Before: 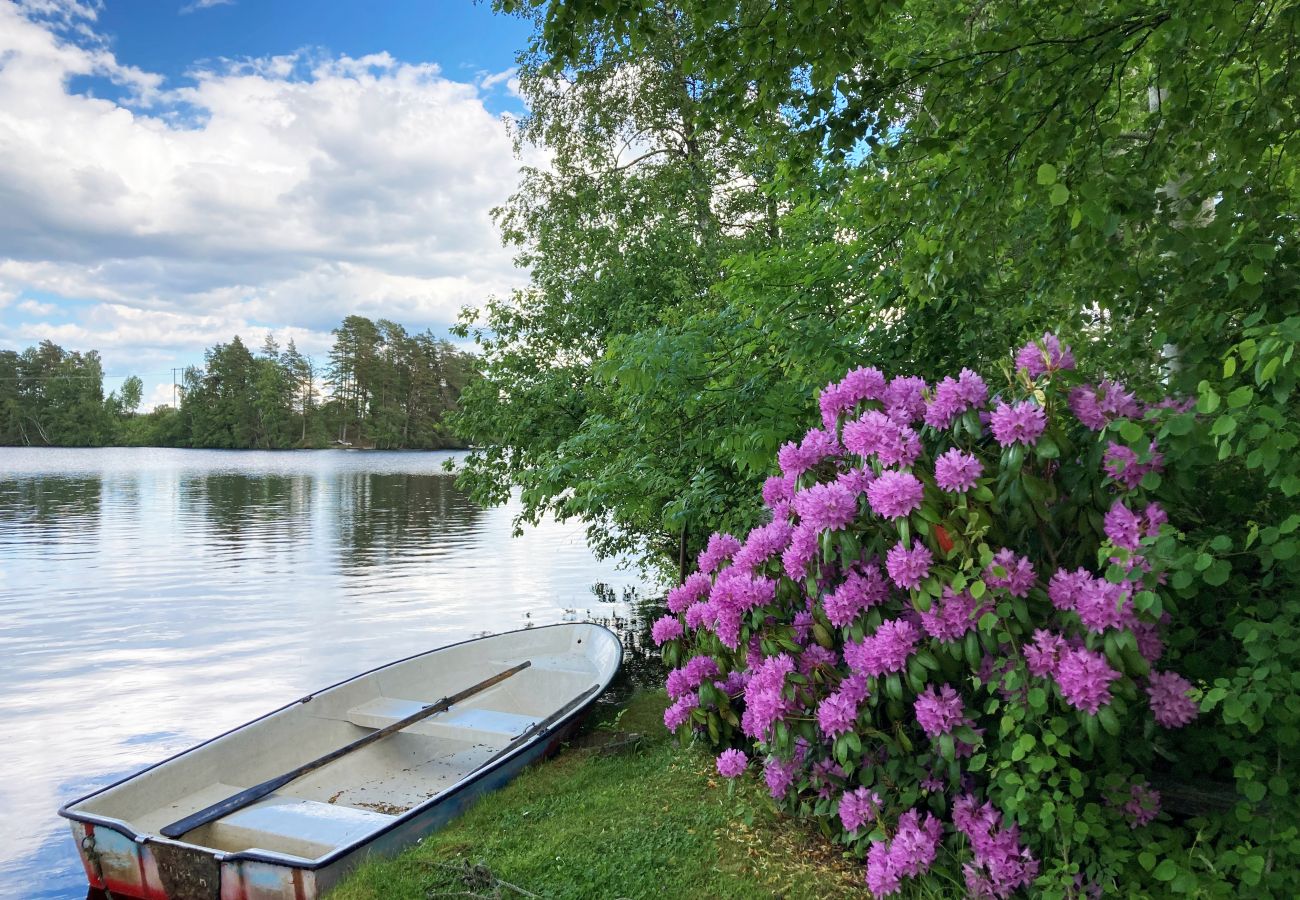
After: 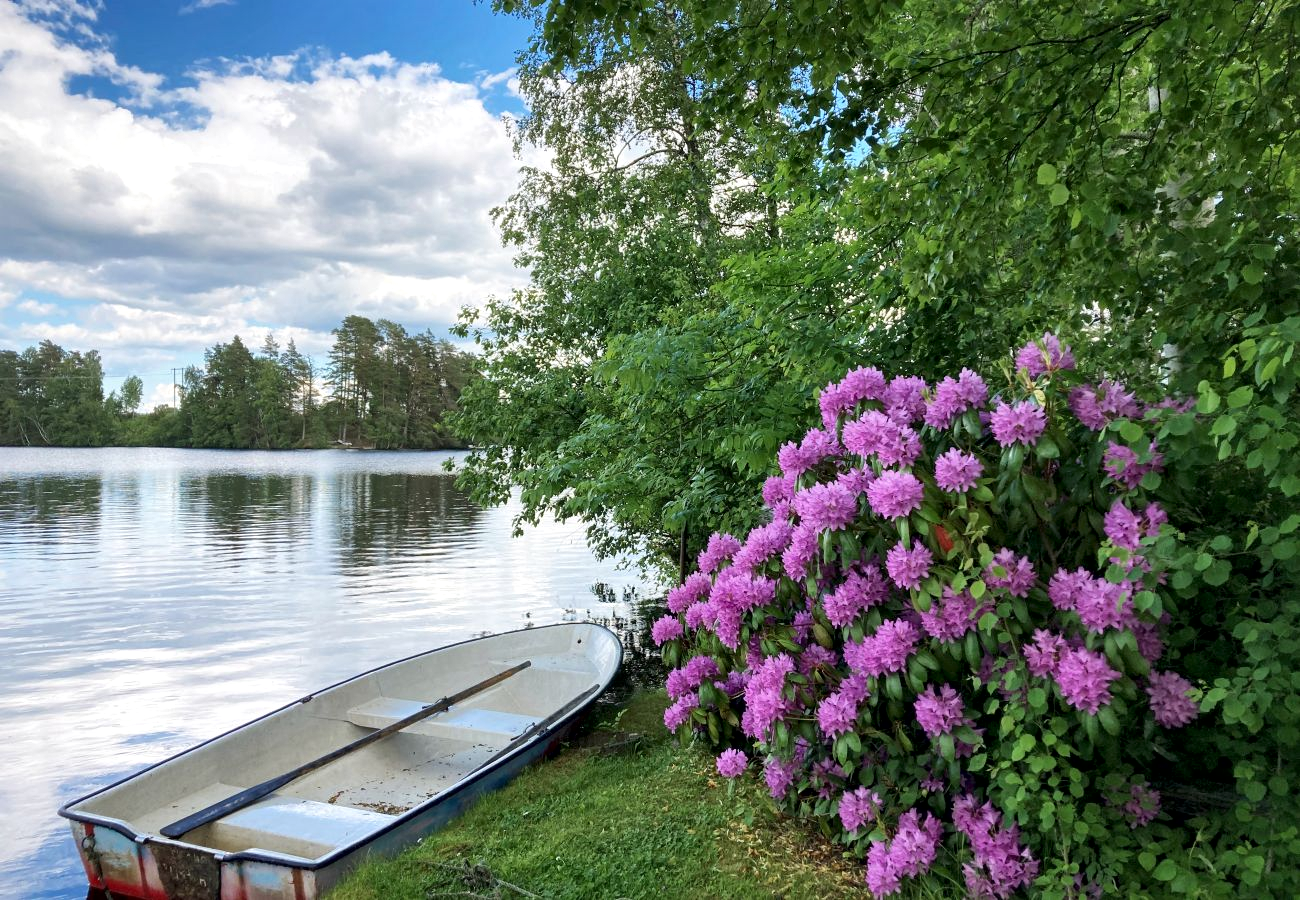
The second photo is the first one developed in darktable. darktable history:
local contrast: mode bilateral grid, contrast 20, coarseness 50, detail 150%, midtone range 0.2
